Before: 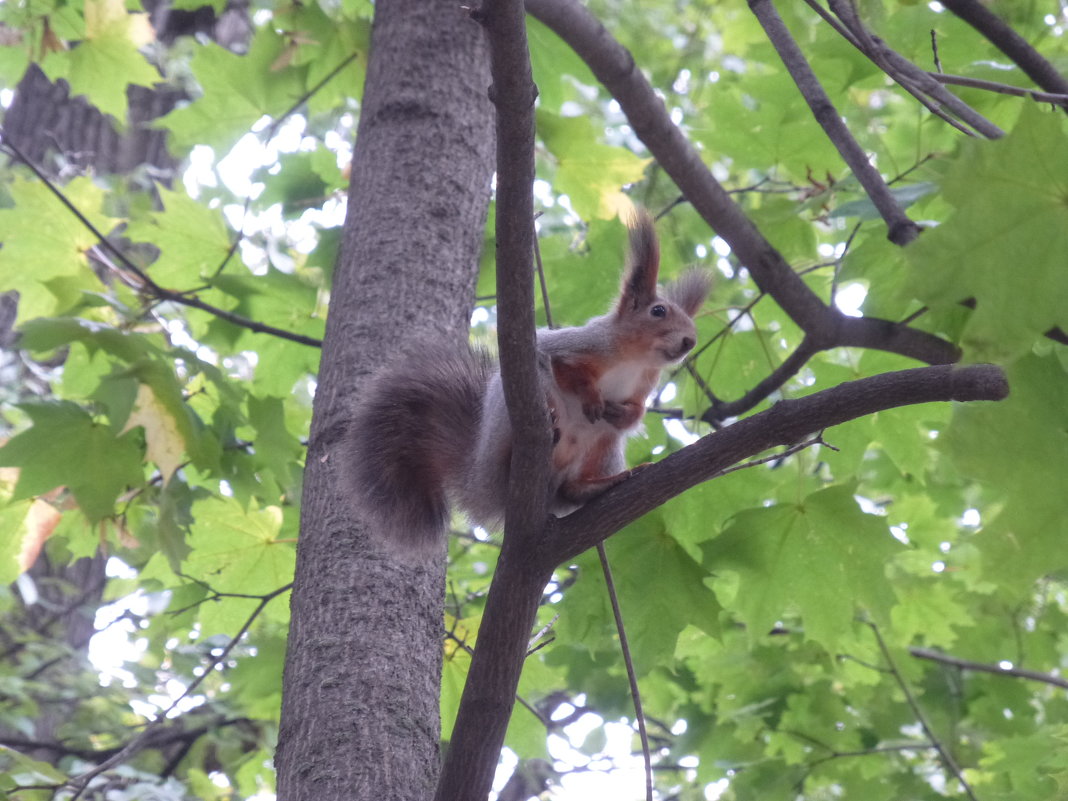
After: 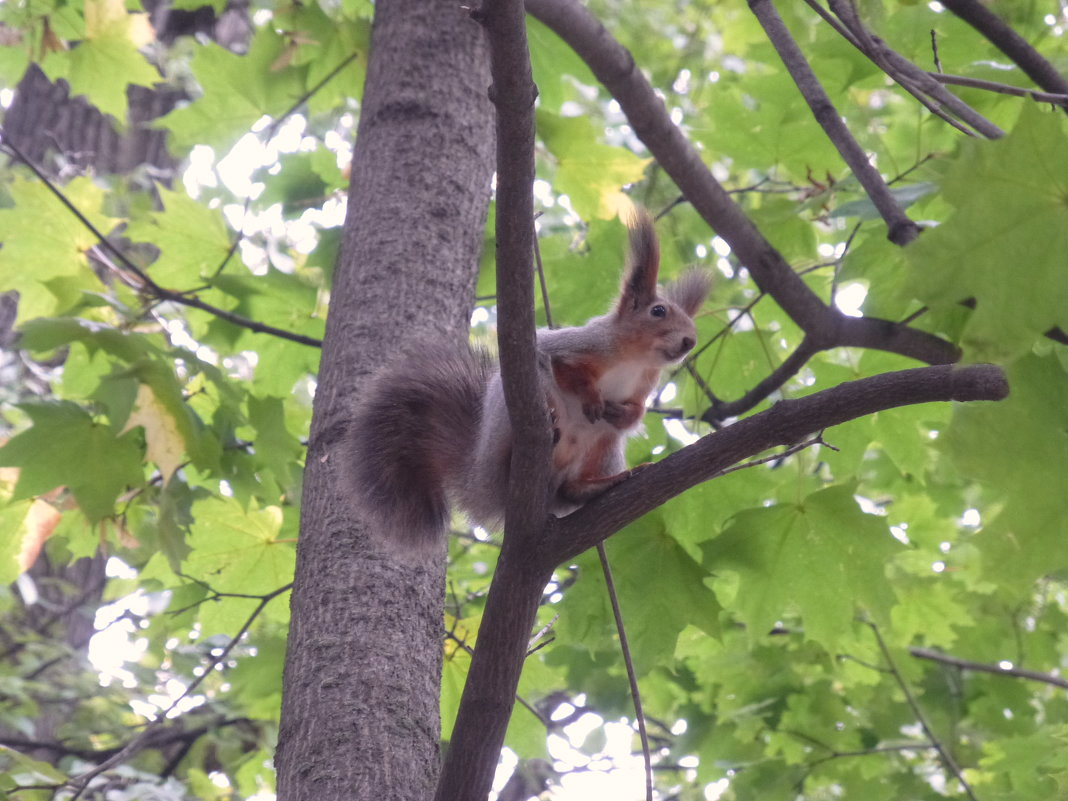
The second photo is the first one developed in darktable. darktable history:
color correction: highlights a* 3.63, highlights b* 5.1
